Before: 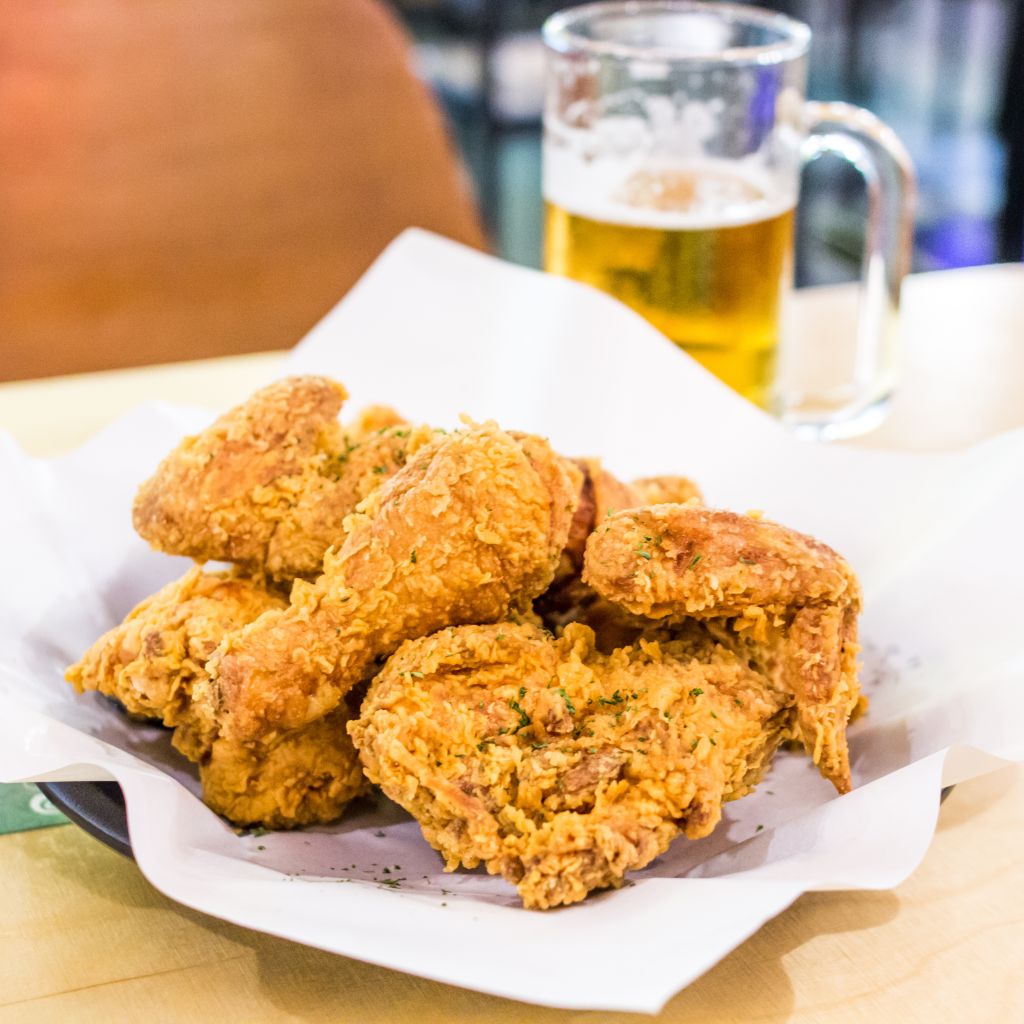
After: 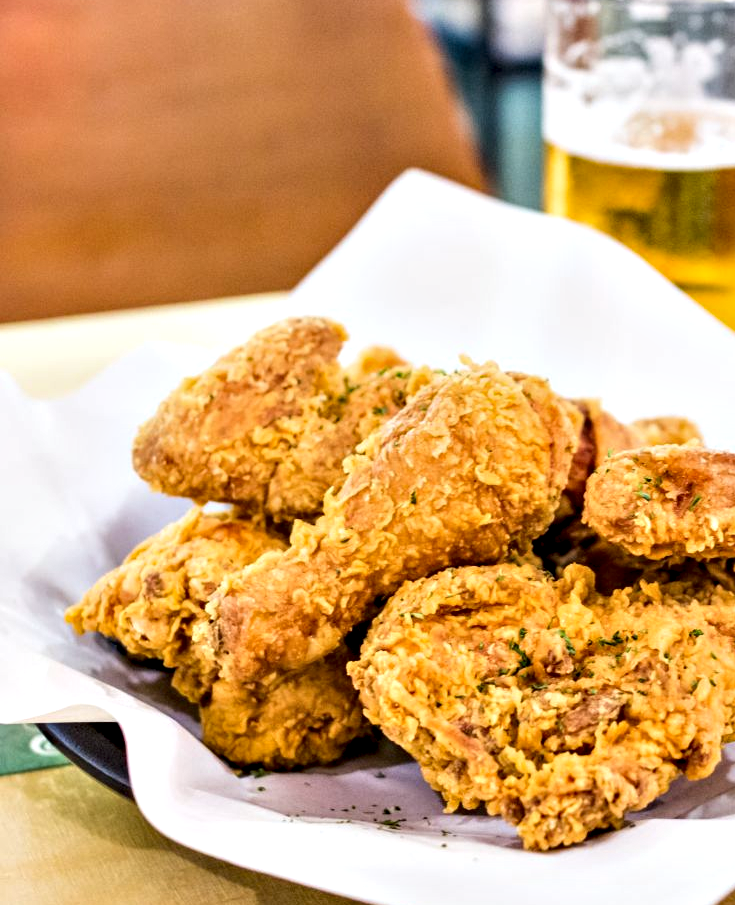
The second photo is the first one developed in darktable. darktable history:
crop: top 5.794%, right 27.878%, bottom 5.731%
contrast equalizer: y [[0.6 ×6], [0.55 ×6], [0 ×6], [0 ×6], [0 ×6]]
